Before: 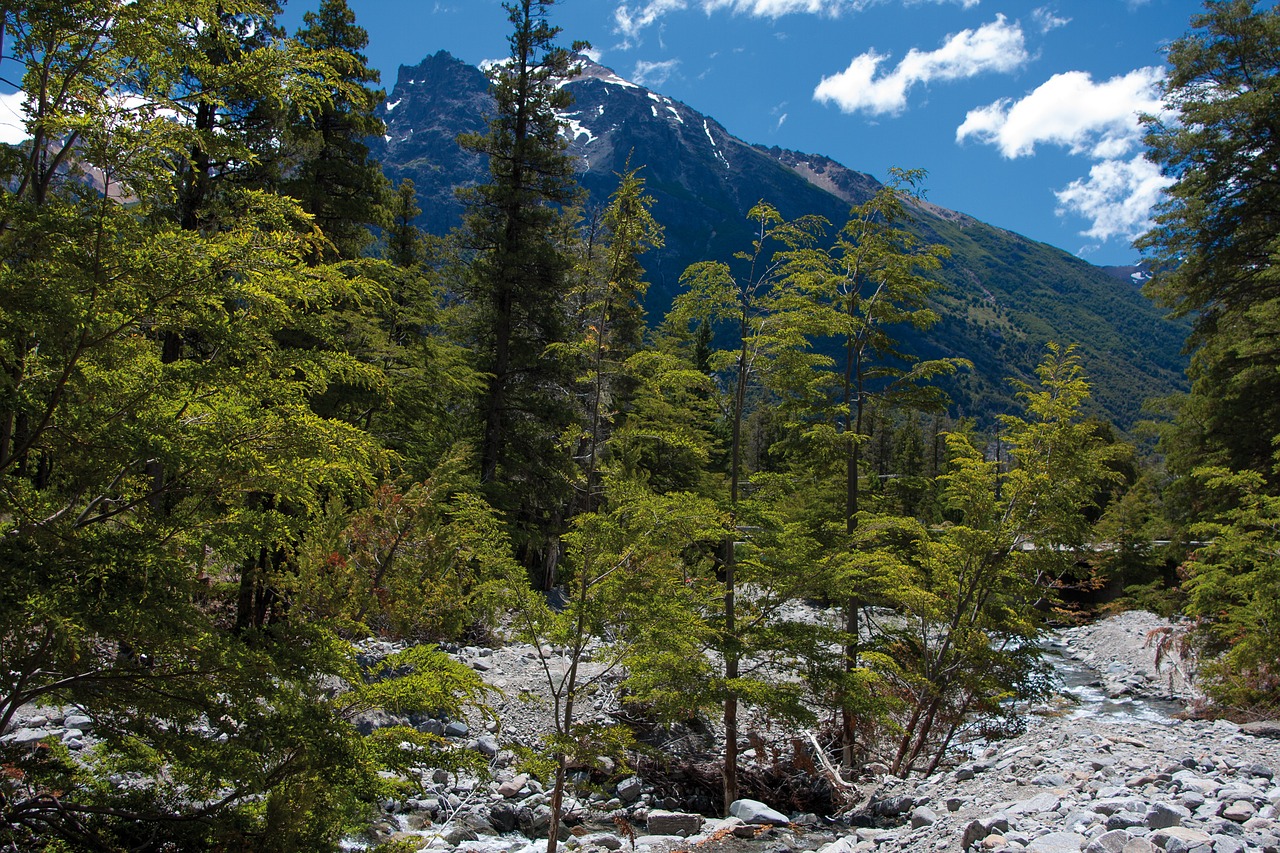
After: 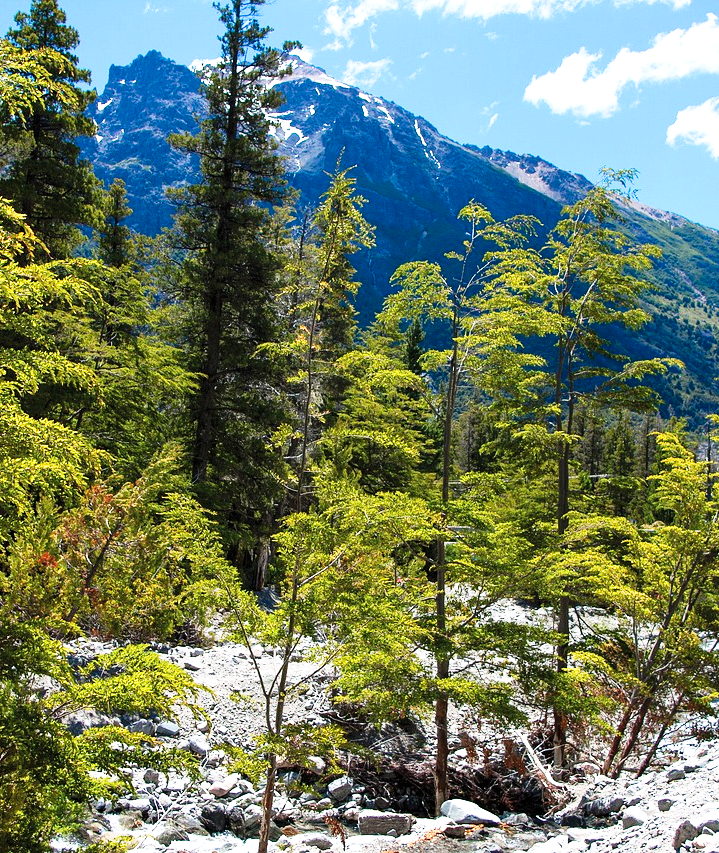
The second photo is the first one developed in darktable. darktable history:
exposure: black level correction 0.001, exposure 1.117 EV, compensate highlight preservation false
crop and rotate: left 22.628%, right 21.144%
tone curve: curves: ch0 [(0, 0.003) (0.044, 0.032) (0.12, 0.089) (0.19, 0.164) (0.269, 0.269) (0.473, 0.533) (0.595, 0.695) (0.718, 0.823) (0.855, 0.931) (1, 0.982)]; ch1 [(0, 0) (0.243, 0.245) (0.427, 0.387) (0.493, 0.481) (0.501, 0.5) (0.521, 0.528) (0.554, 0.586) (0.607, 0.655) (0.671, 0.735) (0.796, 0.85) (1, 1)]; ch2 [(0, 0) (0.249, 0.216) (0.357, 0.317) (0.448, 0.432) (0.478, 0.492) (0.498, 0.499) (0.517, 0.519) (0.537, 0.57) (0.569, 0.623) (0.61, 0.663) (0.706, 0.75) (0.808, 0.809) (0.991, 0.968)], preserve colors none
